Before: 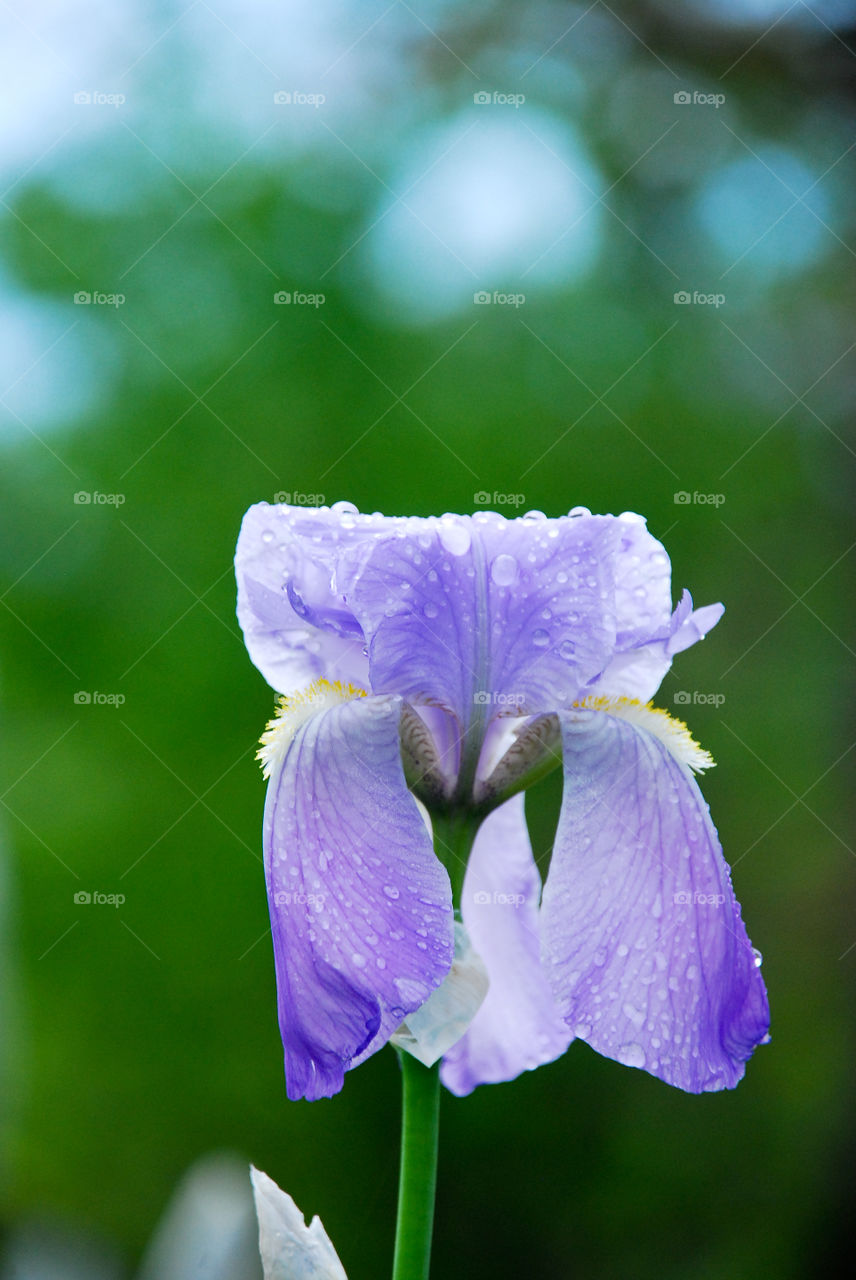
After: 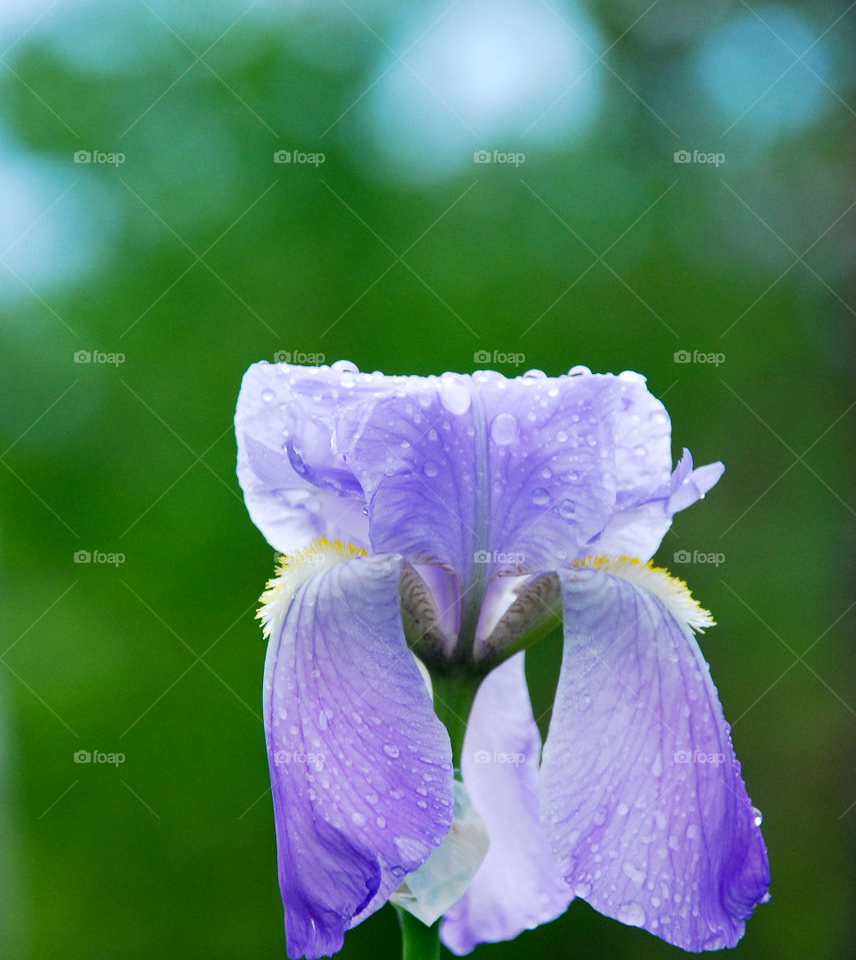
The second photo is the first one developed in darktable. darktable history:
crop: top 11.031%, bottom 13.896%
